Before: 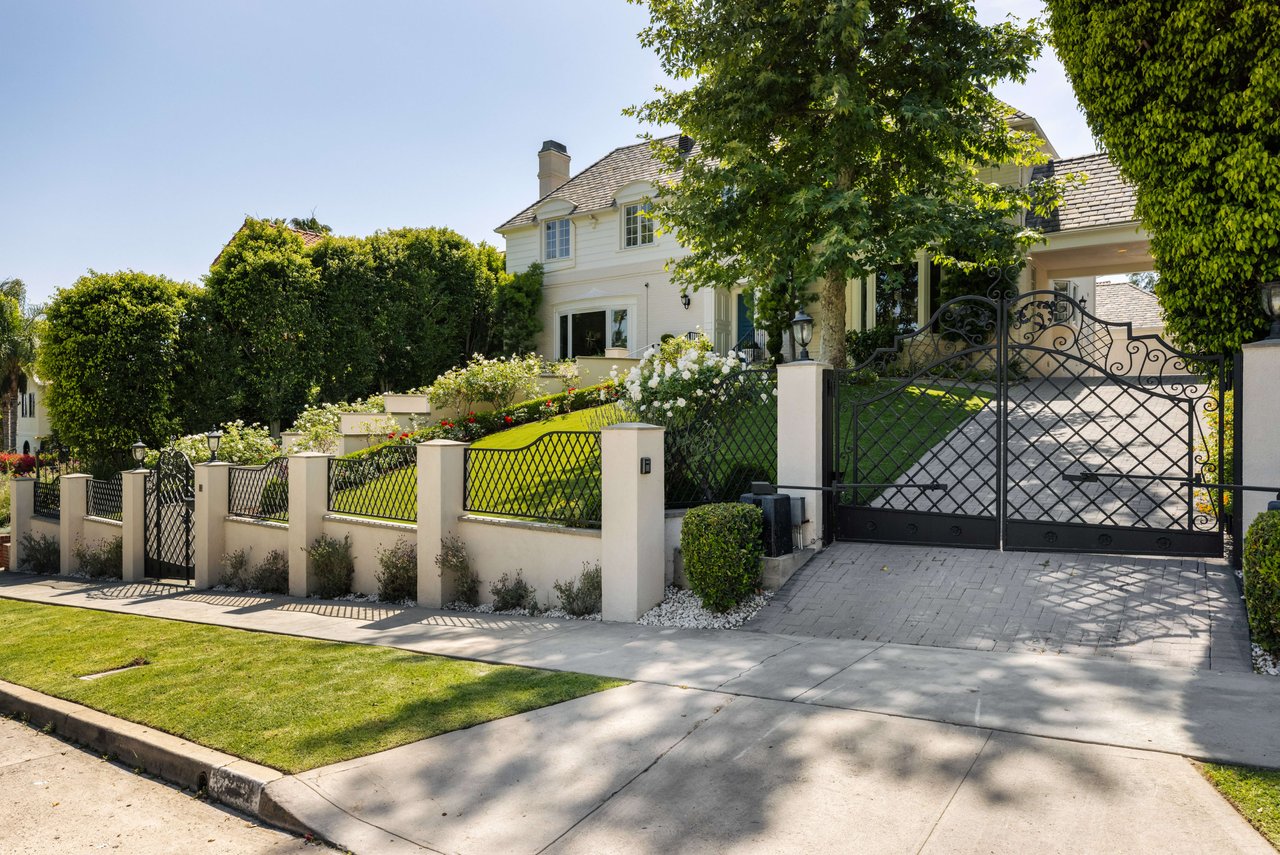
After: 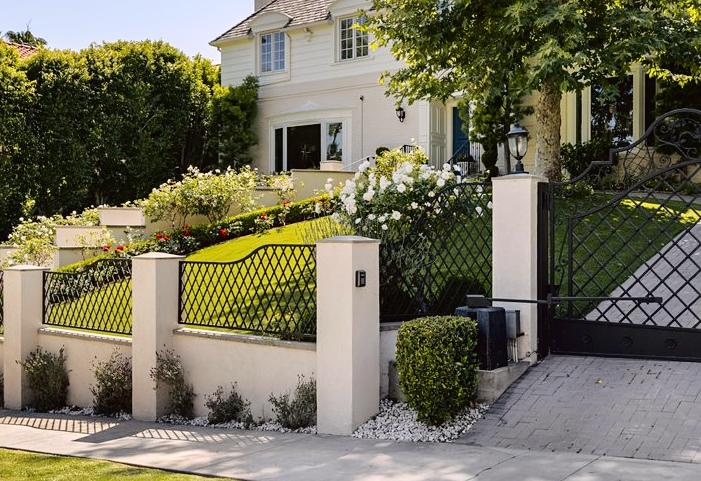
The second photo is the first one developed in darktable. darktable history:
tone curve: curves: ch0 [(0.003, 0.015) (0.104, 0.07) (0.236, 0.218) (0.401, 0.443) (0.495, 0.55) (0.65, 0.68) (0.832, 0.858) (1, 0.977)]; ch1 [(0, 0) (0.161, 0.092) (0.35, 0.33) (0.379, 0.401) (0.45, 0.466) (0.489, 0.499) (0.55, 0.56) (0.621, 0.615) (0.718, 0.734) (1, 1)]; ch2 [(0, 0) (0.369, 0.427) (0.44, 0.434) (0.502, 0.501) (0.557, 0.55) (0.586, 0.59) (1, 1)], color space Lab, independent channels, preserve colors none
crop and rotate: left 22.311%, top 21.95%, right 22.893%, bottom 21.733%
sharpen: amount 0.217
